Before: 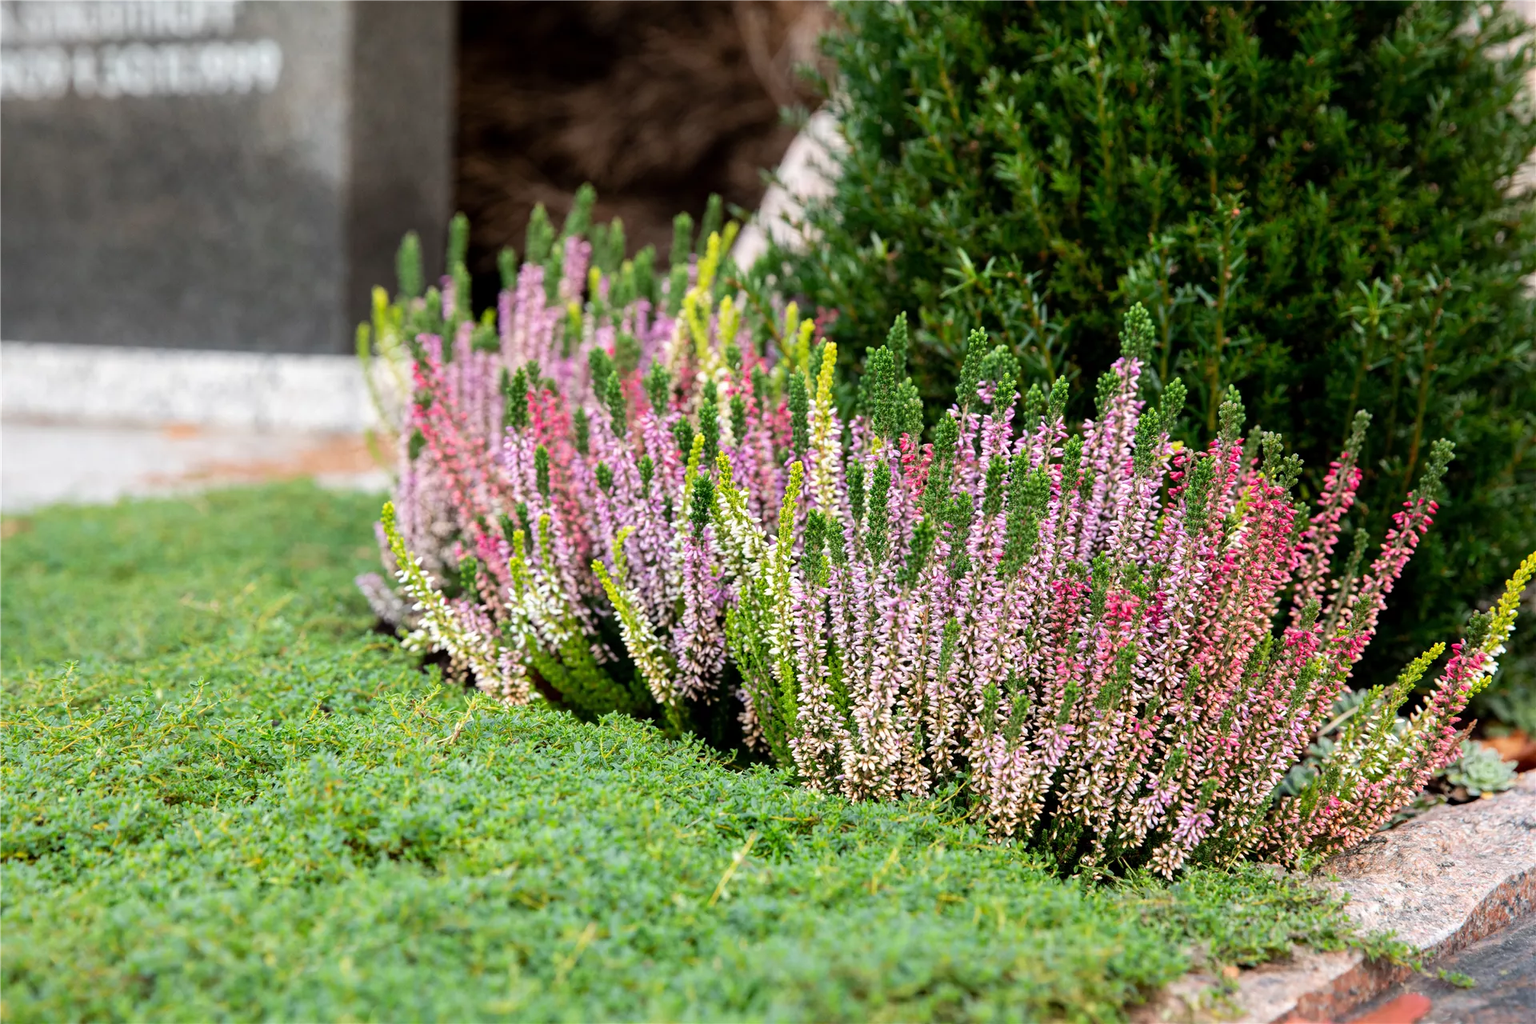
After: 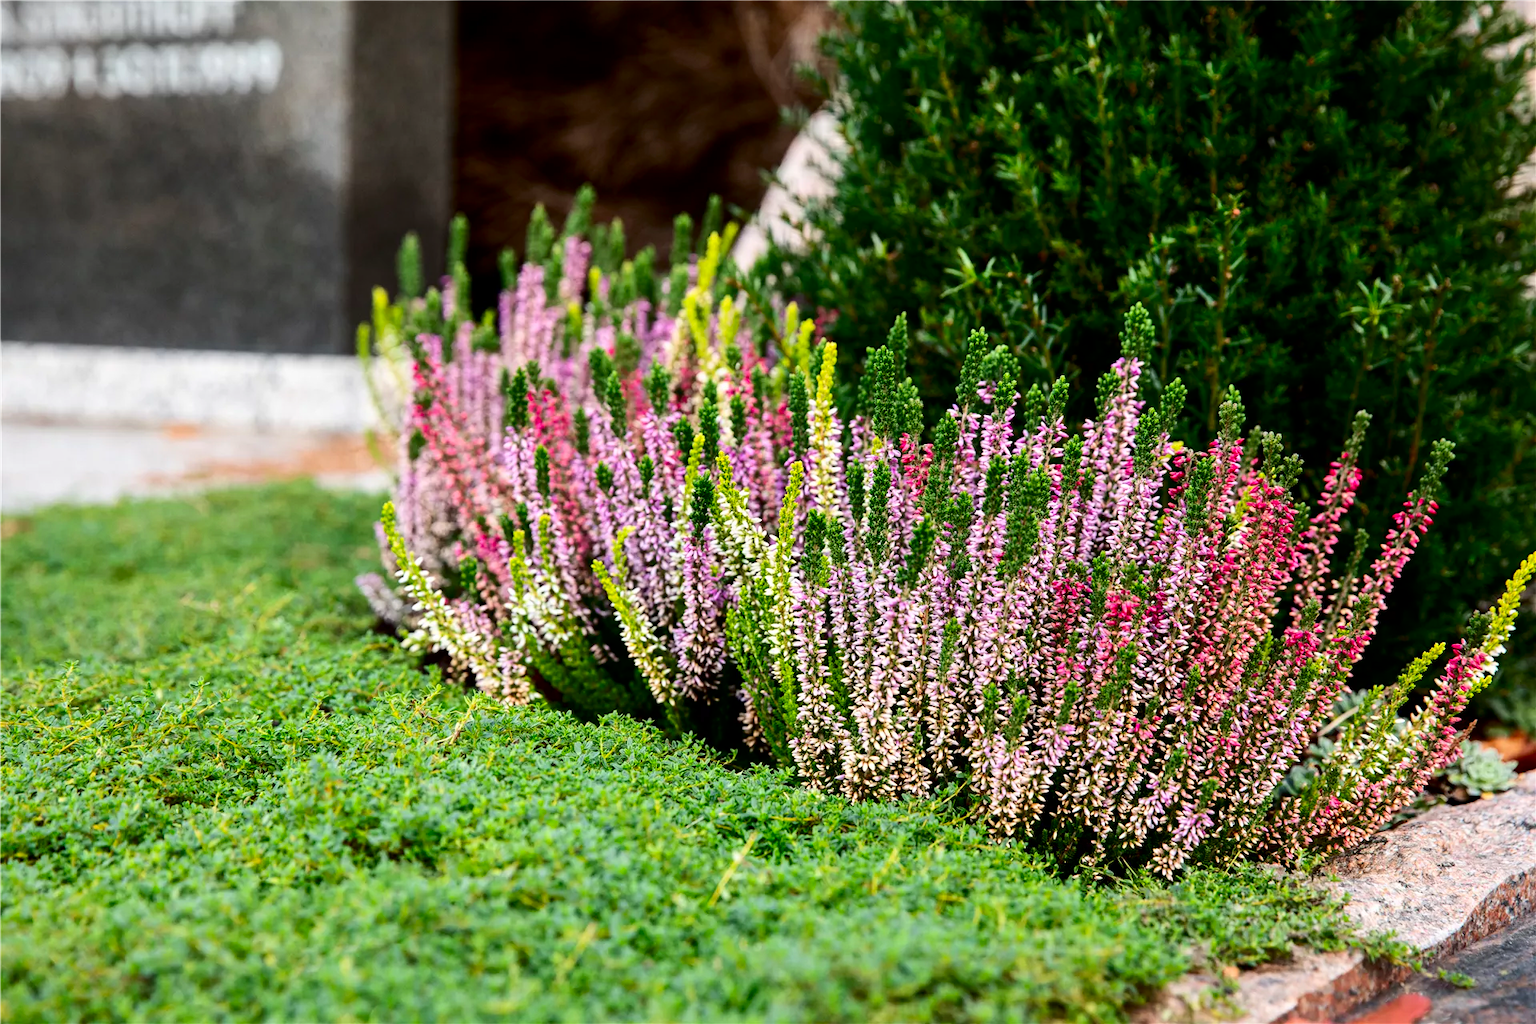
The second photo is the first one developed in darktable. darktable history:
contrast brightness saturation: contrast 0.191, brightness -0.115, saturation 0.207
shadows and highlights: shadows 32.2, highlights -31.59, soften with gaussian
